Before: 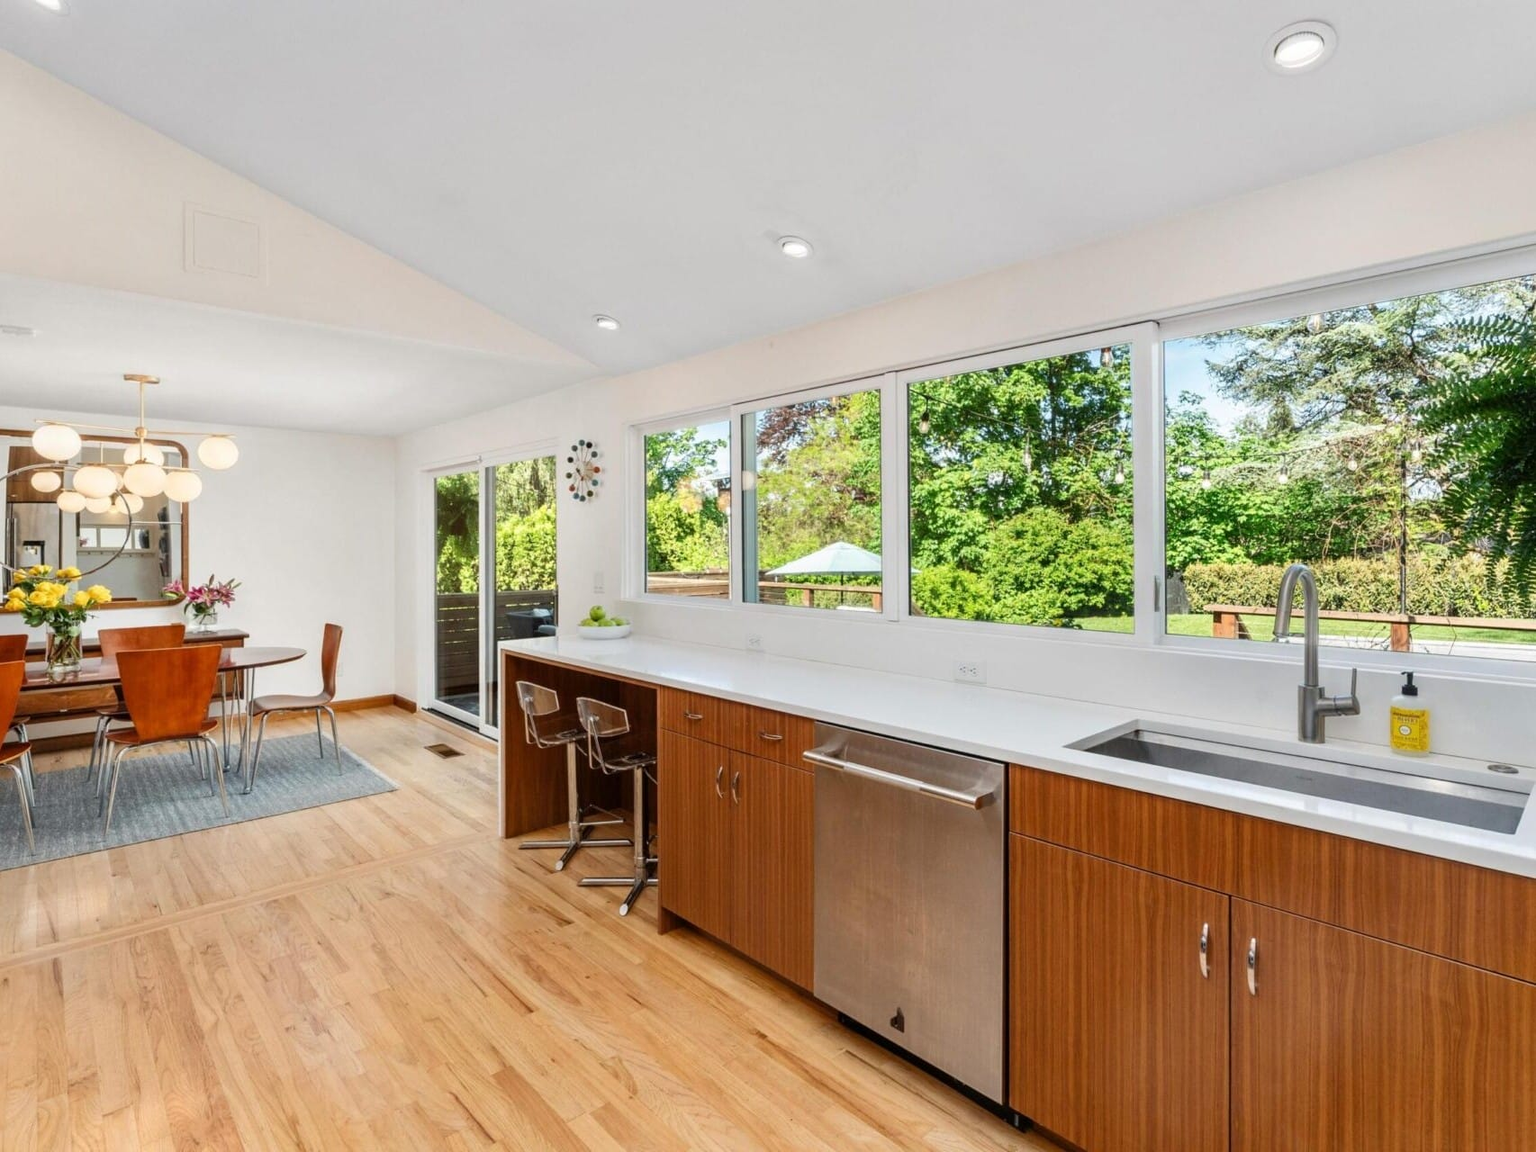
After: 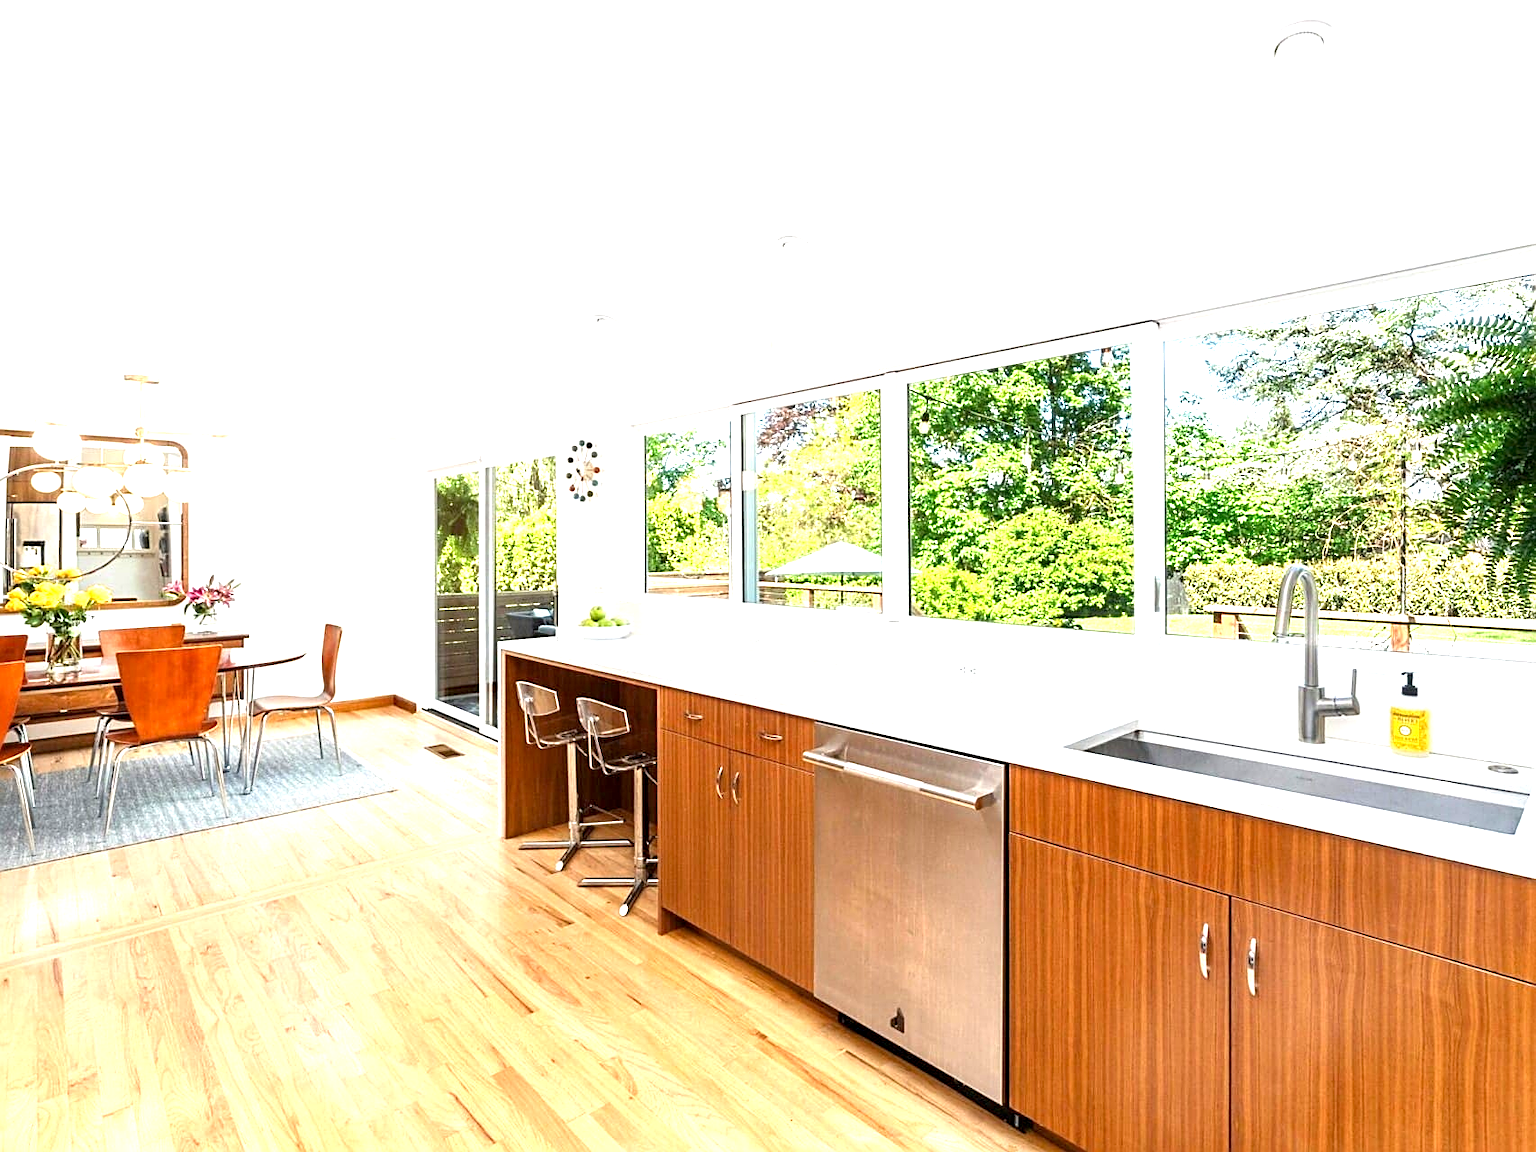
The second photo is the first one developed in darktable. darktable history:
sharpen: on, module defaults
exposure: black level correction 0.001, exposure 1.313 EV, compensate highlight preservation false
